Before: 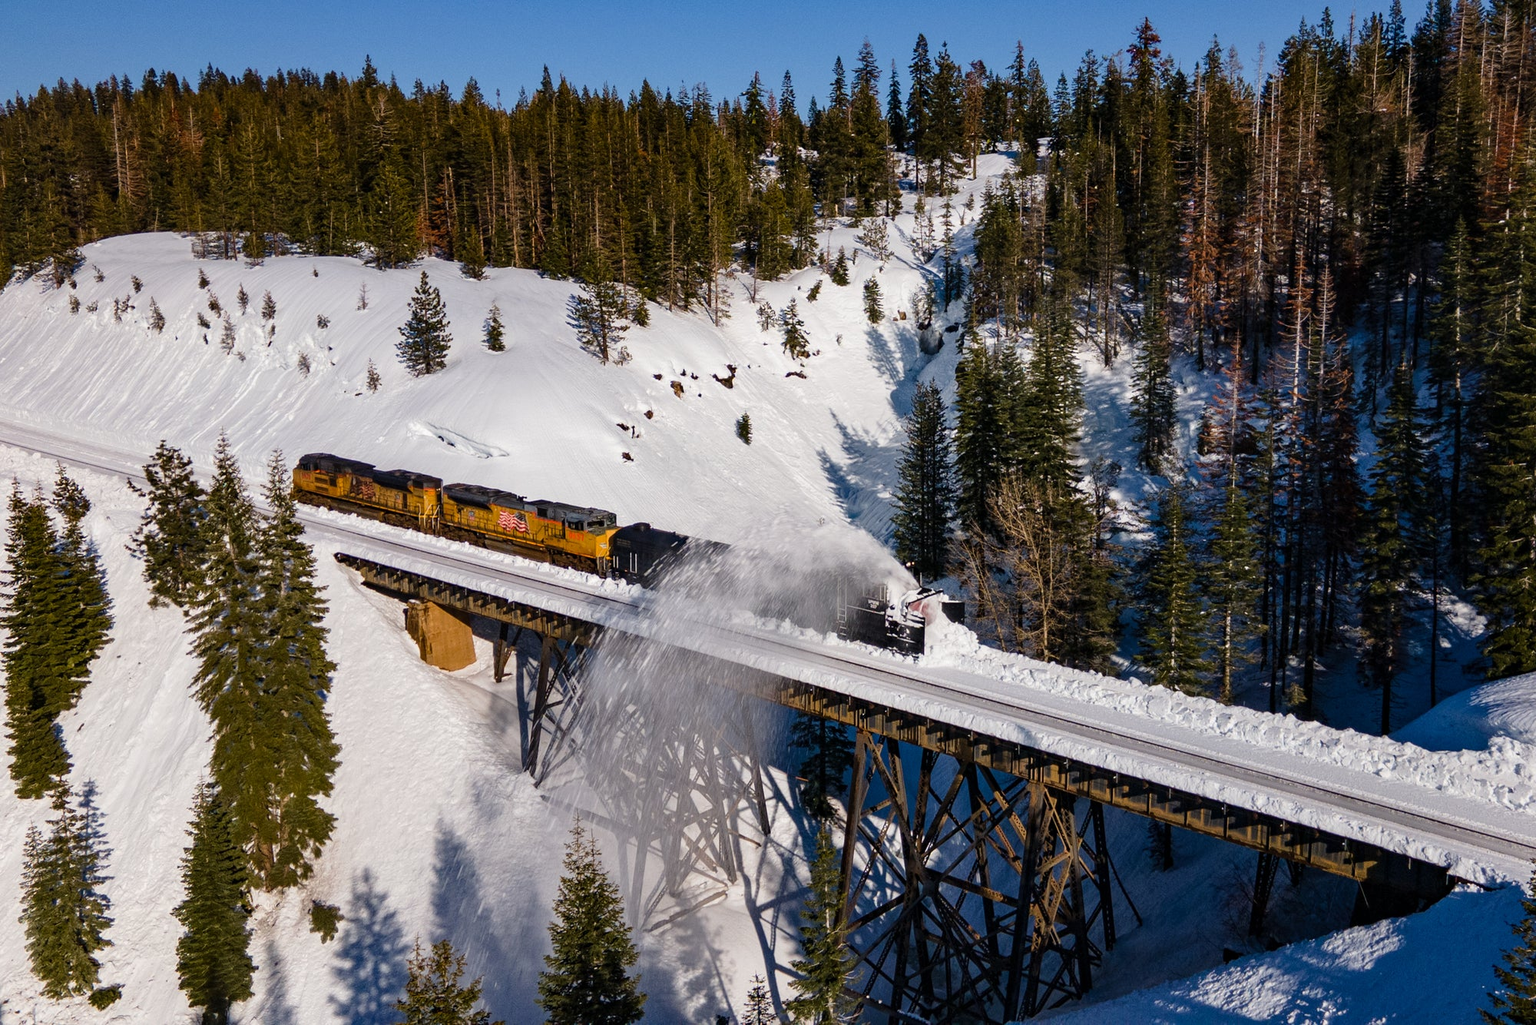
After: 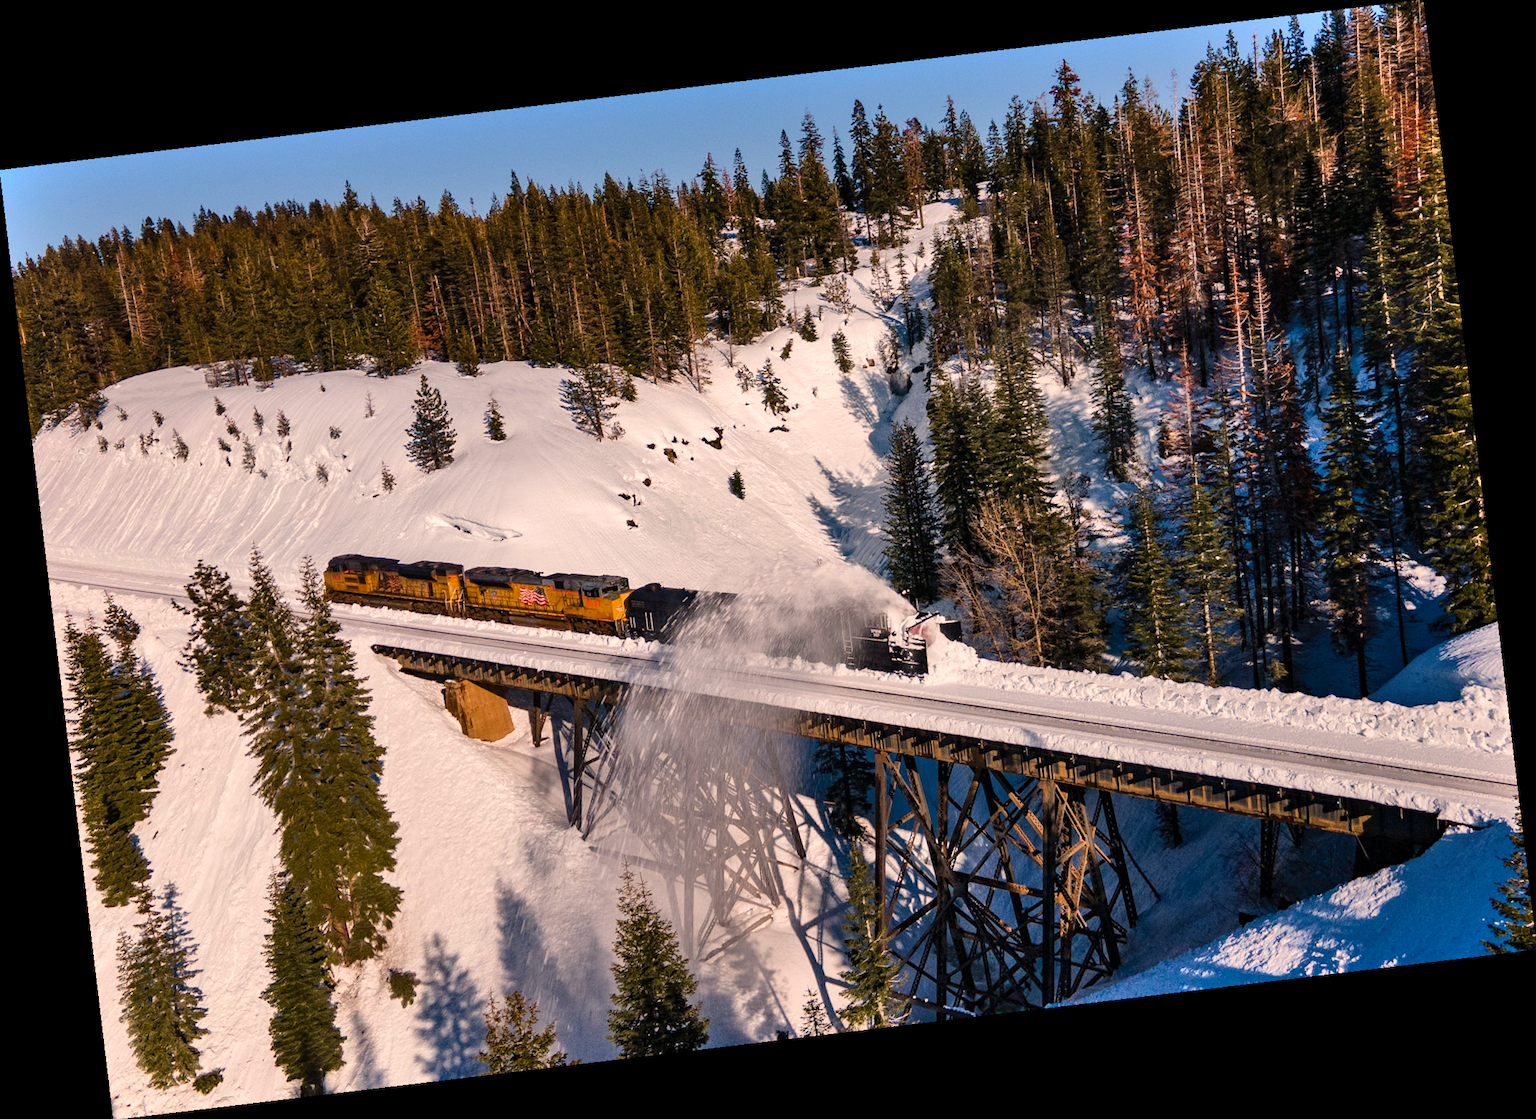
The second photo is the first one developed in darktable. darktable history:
white balance: red 1.127, blue 0.943
rotate and perspective: rotation -6.83°, automatic cropping off
shadows and highlights: highlights color adjustment 0%, low approximation 0.01, soften with gaussian
